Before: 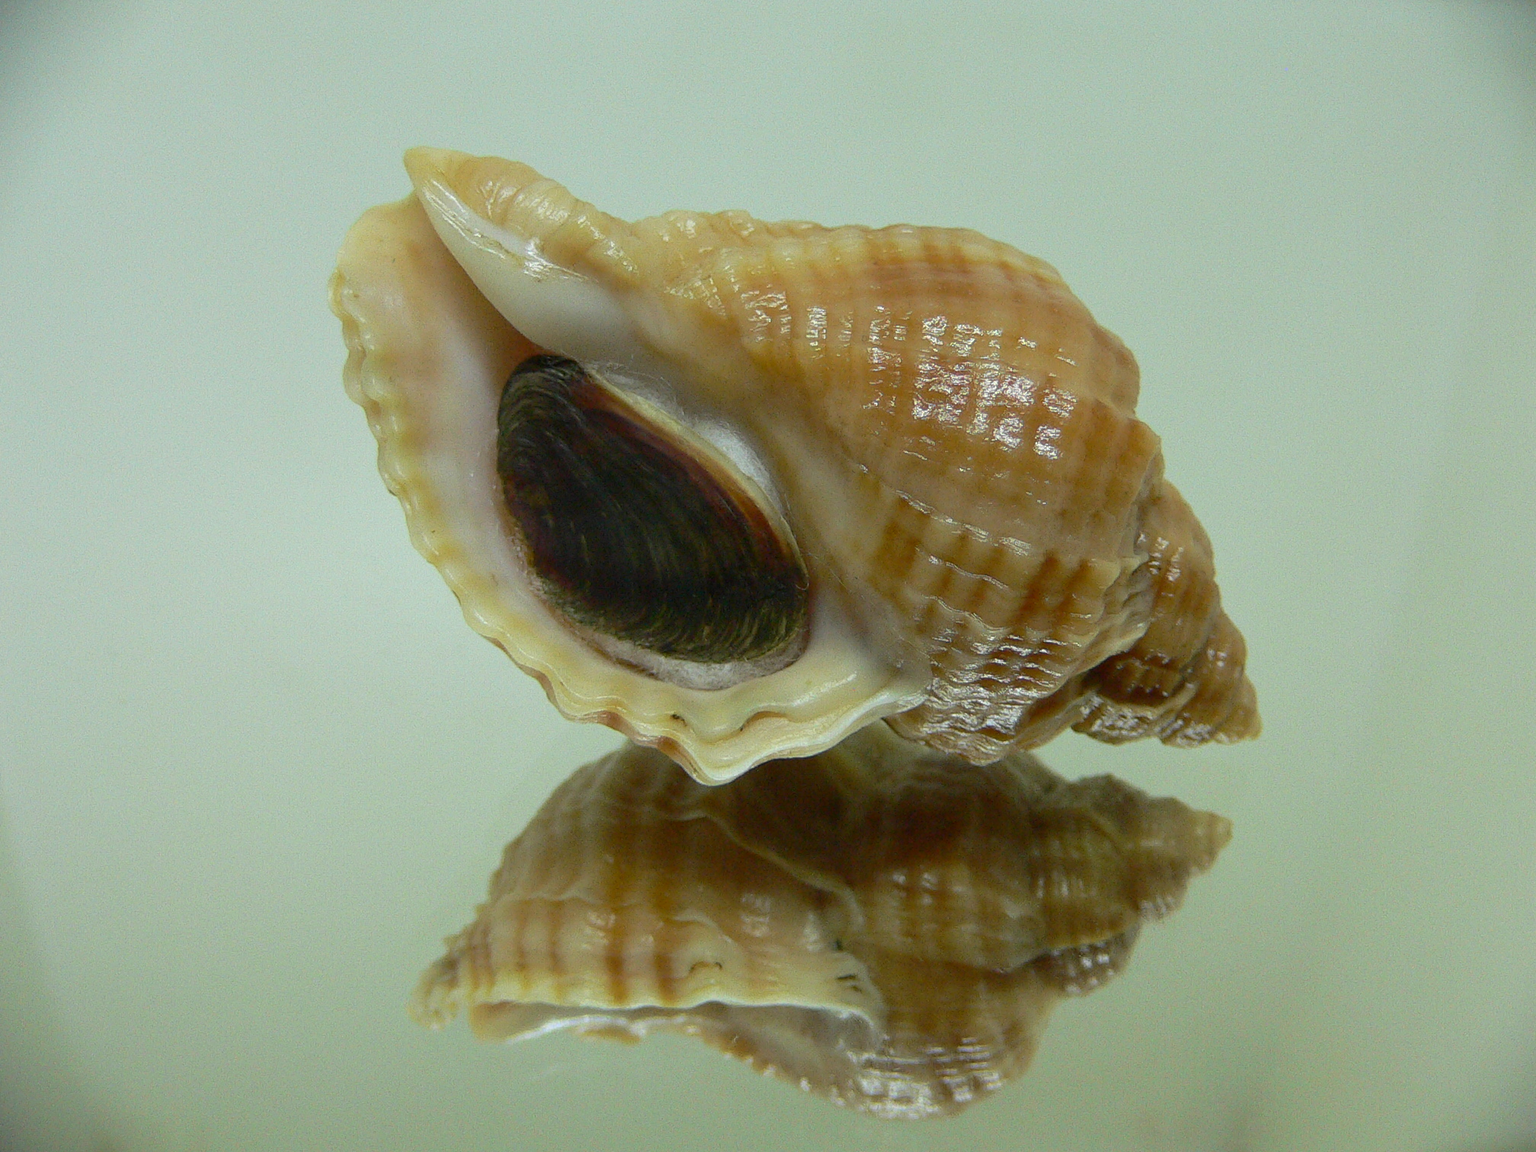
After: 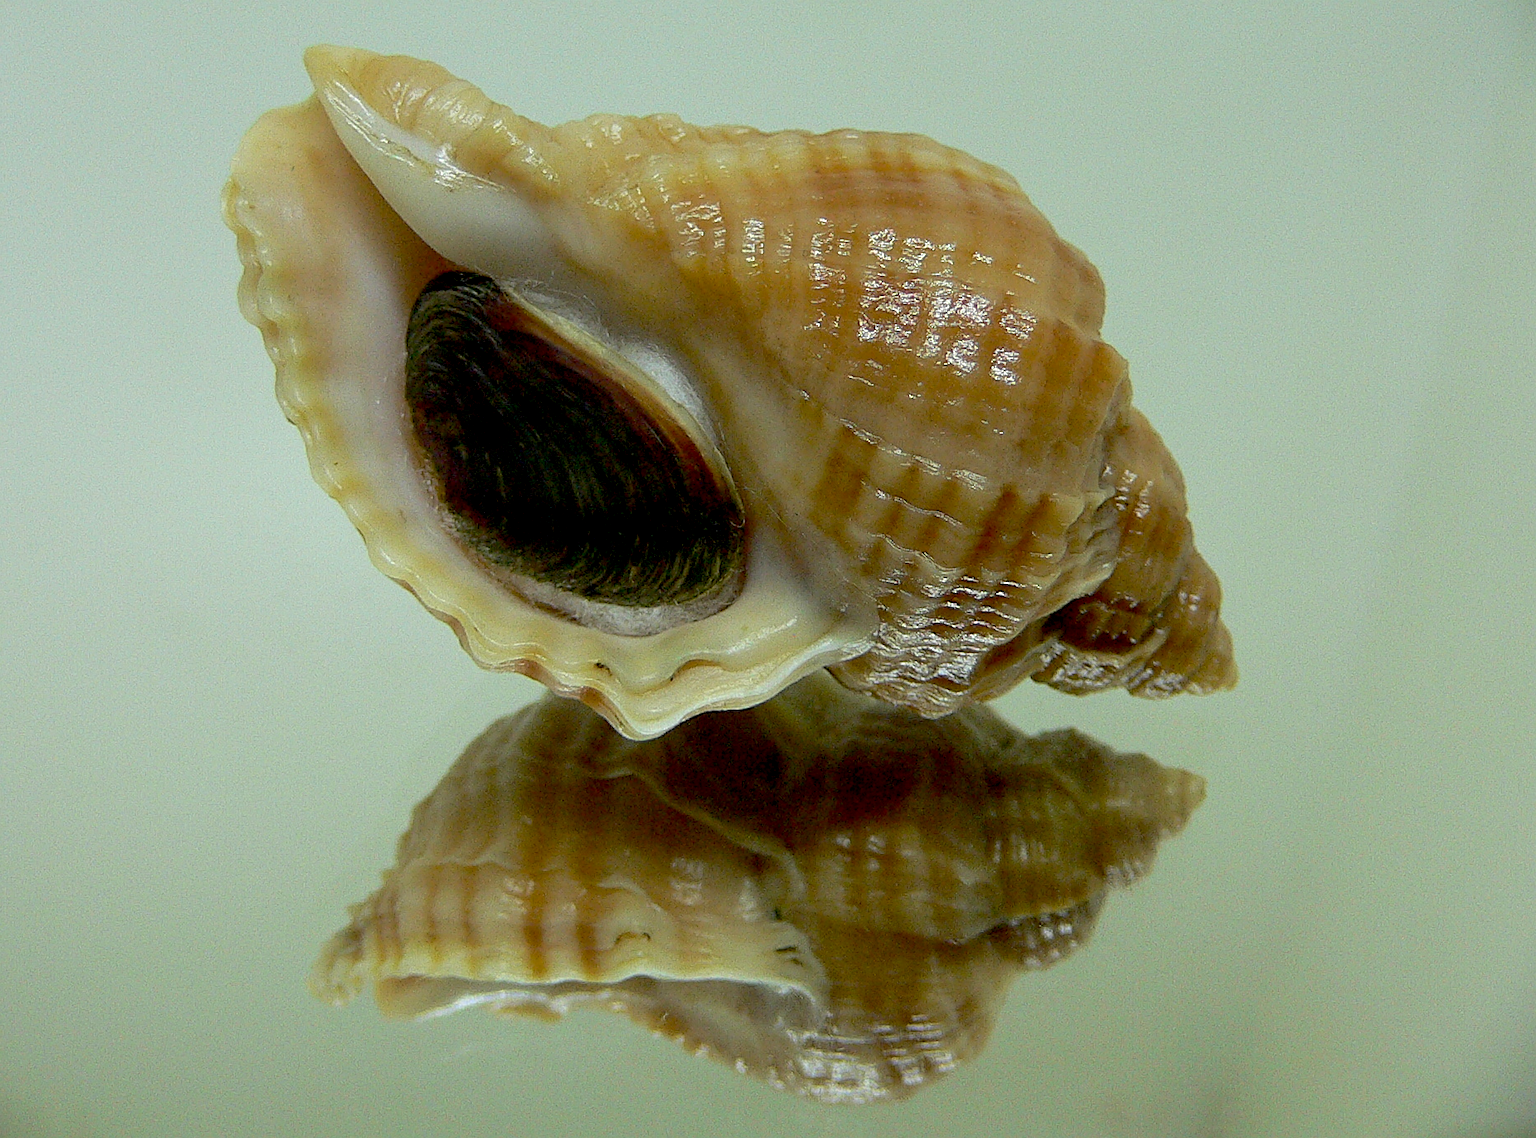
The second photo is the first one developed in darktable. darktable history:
crop and rotate: left 8.173%, top 9.21%
exposure: black level correction 0.014, compensate highlight preservation false
sharpen: on, module defaults
